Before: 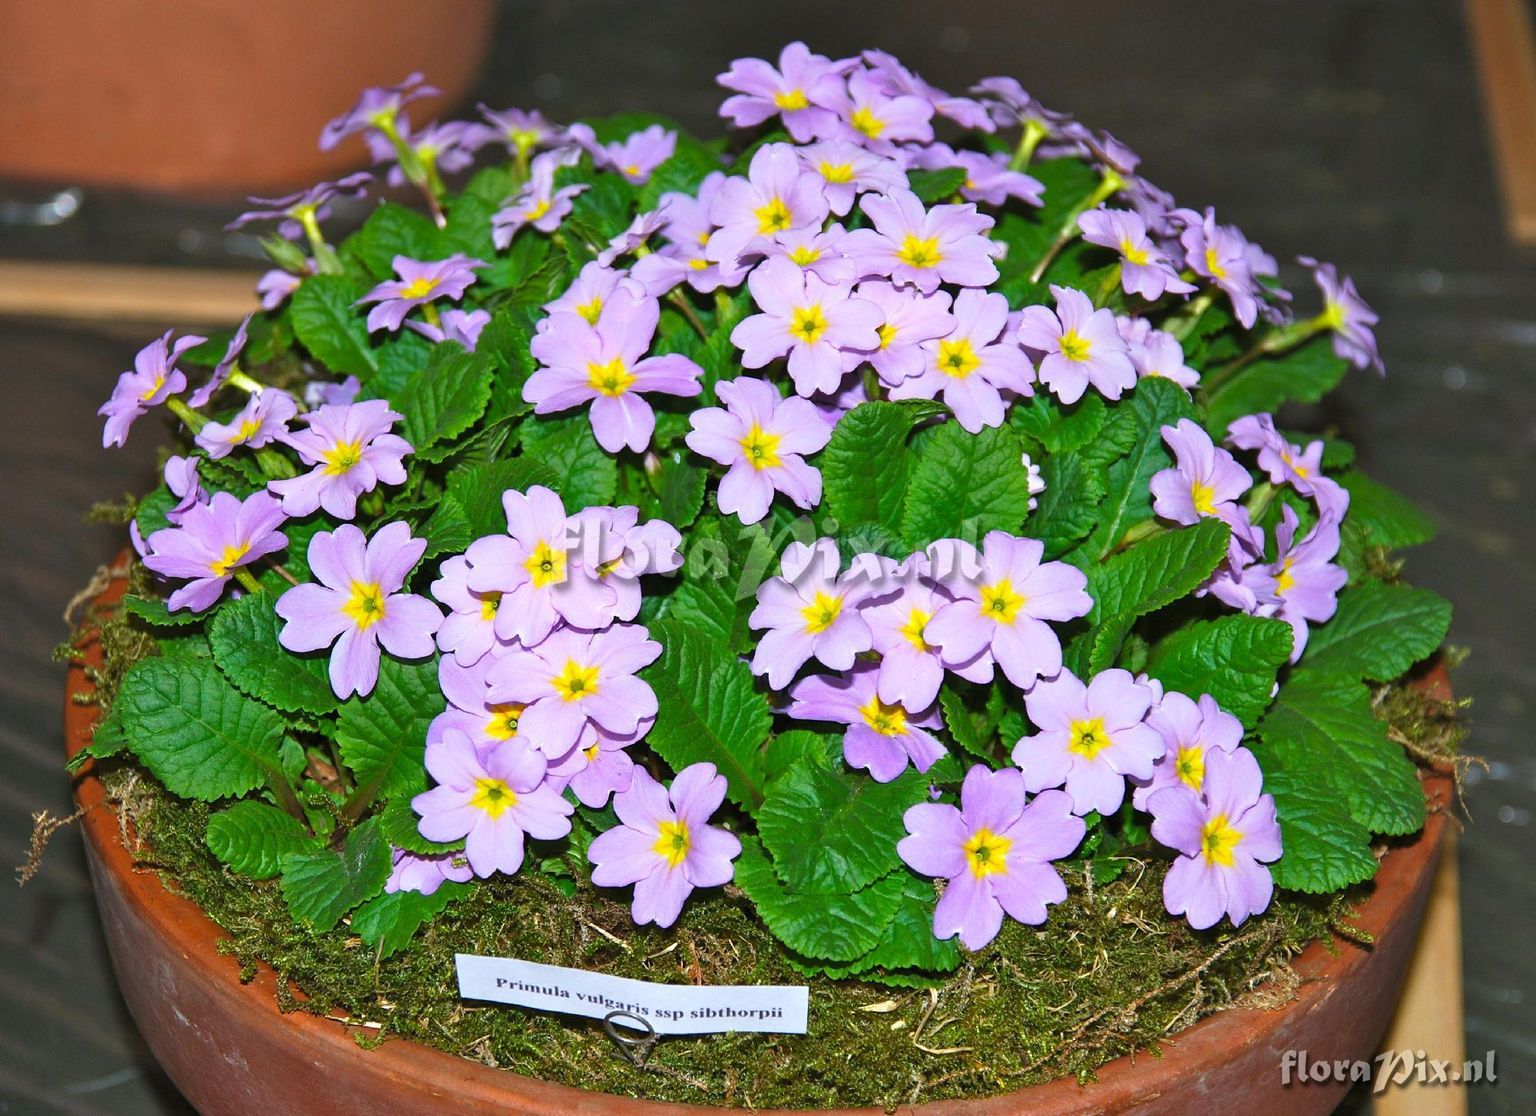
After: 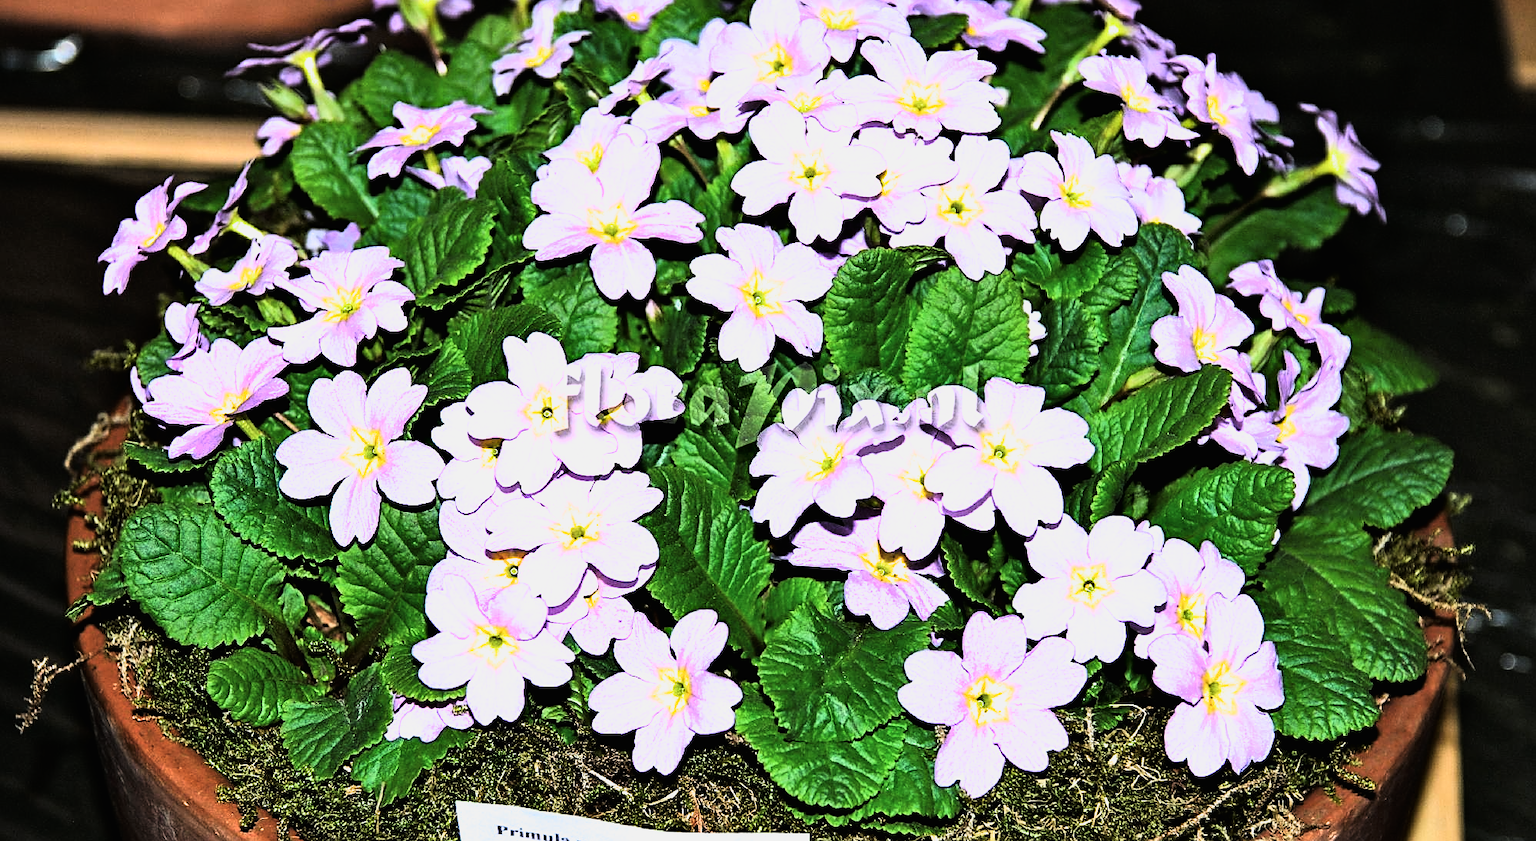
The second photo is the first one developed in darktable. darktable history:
crop: top 13.767%, bottom 10.769%
haze removal: strength 0.277, distance 0.243, compatibility mode true, adaptive false
sharpen: on, module defaults
tone curve: curves: ch0 [(0, 0.008) (0.081, 0.044) (0.177, 0.123) (0.283, 0.253) (0.427, 0.441) (0.495, 0.524) (0.661, 0.756) (0.796, 0.859) (1, 0.951)]; ch1 [(0, 0) (0.161, 0.092) (0.35, 0.33) (0.392, 0.392) (0.427, 0.426) (0.479, 0.472) (0.505, 0.5) (0.521, 0.519) (0.567, 0.556) (0.583, 0.588) (0.625, 0.627) (0.678, 0.733) (1, 1)]; ch2 [(0, 0) (0.346, 0.362) (0.404, 0.427) (0.502, 0.499) (0.523, 0.522) (0.544, 0.561) (0.58, 0.59) (0.629, 0.642) (0.717, 0.678) (1, 1)], color space Lab, linked channels, preserve colors none
filmic rgb: black relative exposure -8.19 EV, white relative exposure 2.23 EV, hardness 7.16, latitude 85.1%, contrast 1.707, highlights saturation mix -4.29%, shadows ↔ highlights balance -2.95%, color science v4 (2020), contrast in shadows soft, contrast in highlights soft
